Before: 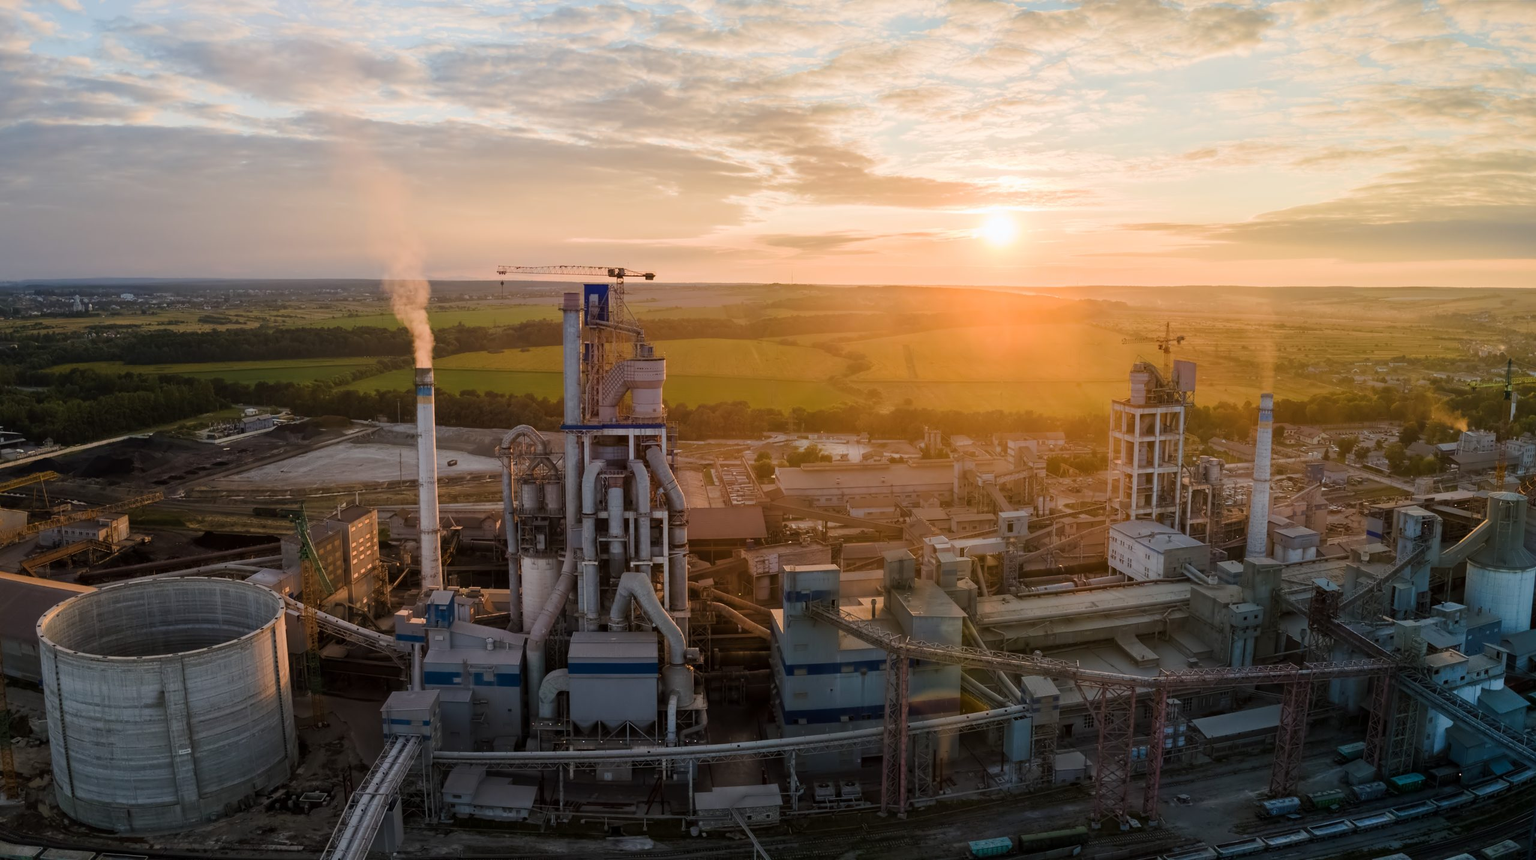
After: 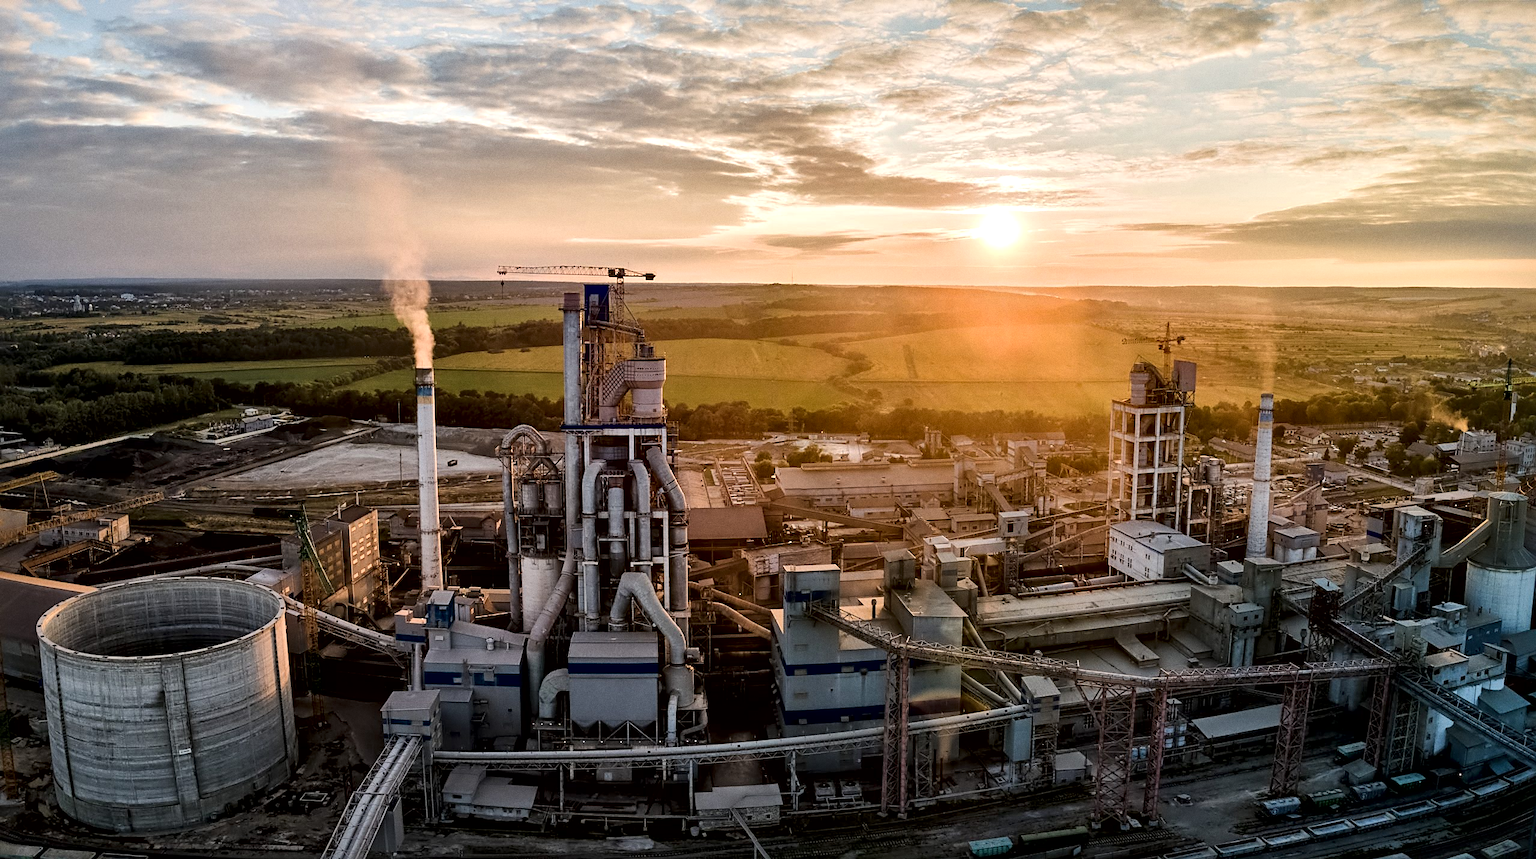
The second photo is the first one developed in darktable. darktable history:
local contrast: mode bilateral grid, contrast 44, coarseness 69, detail 214%, midtone range 0.2
sharpen: on, module defaults
grain: coarseness 0.09 ISO
